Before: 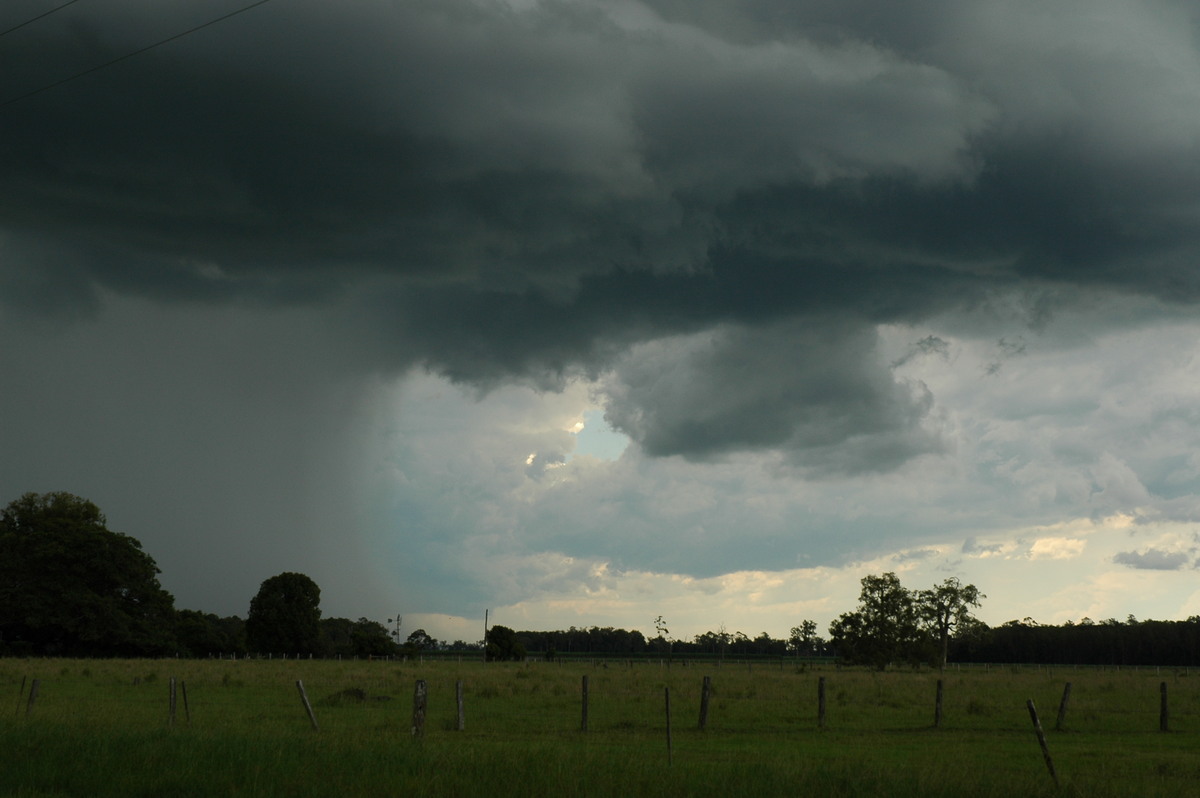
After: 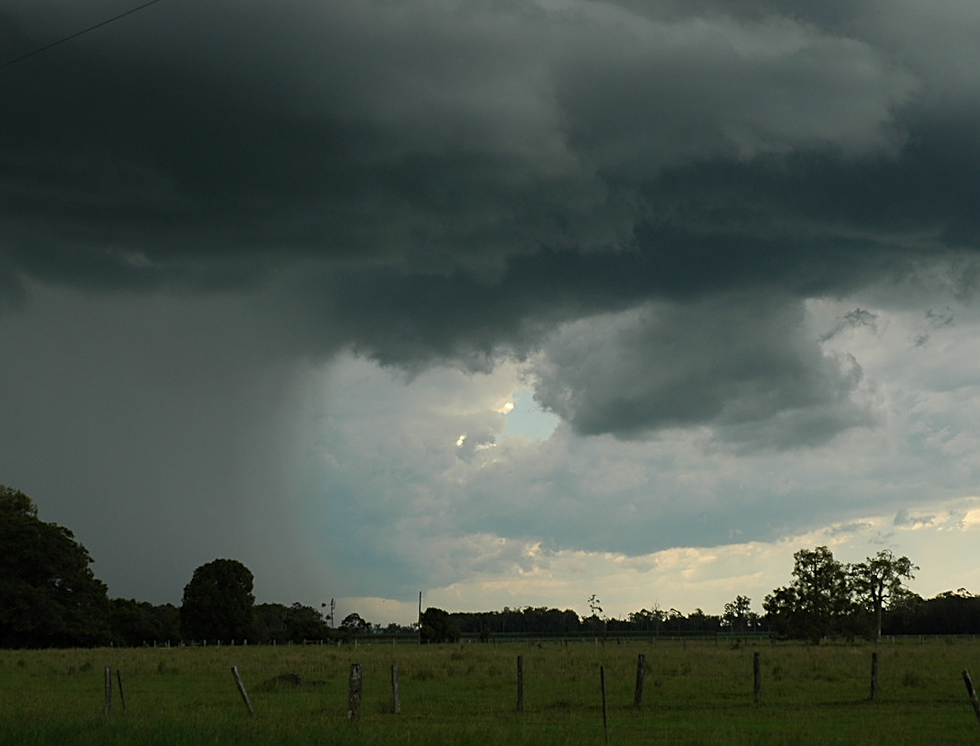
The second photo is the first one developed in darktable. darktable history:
crop and rotate: angle 1.21°, left 4.559%, top 1.093%, right 11.152%, bottom 2.377%
sharpen: on, module defaults
